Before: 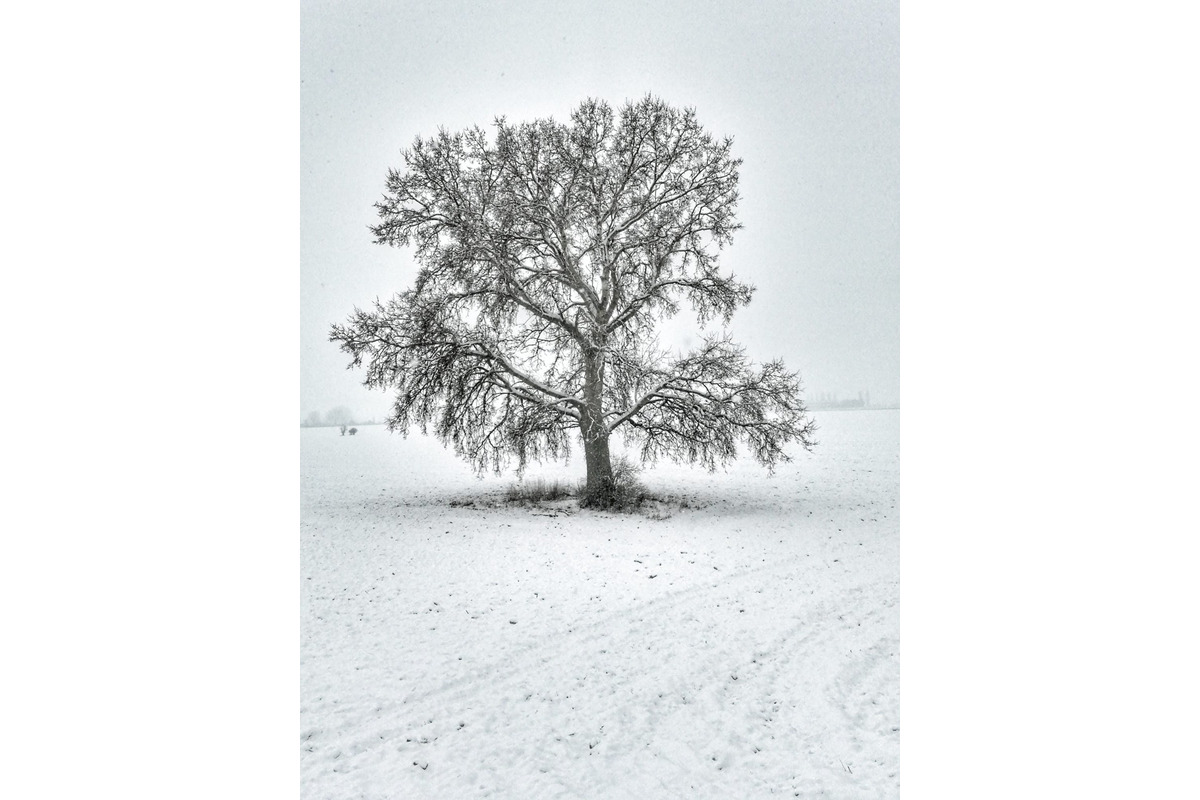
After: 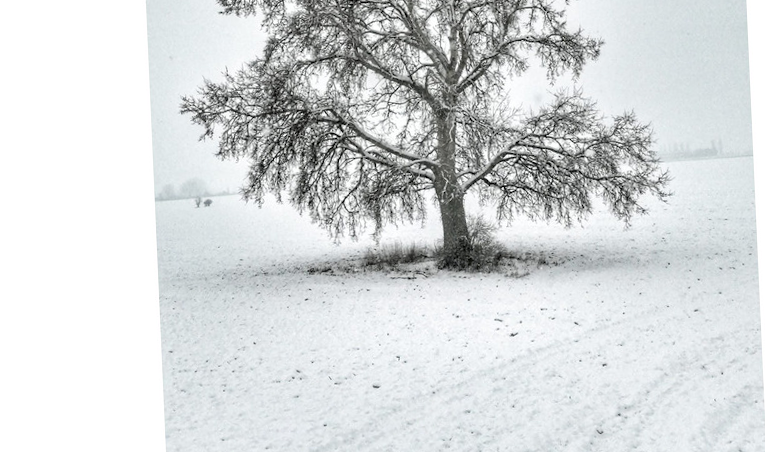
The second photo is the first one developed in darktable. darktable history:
crop: left 13.312%, top 31.28%, right 24.627%, bottom 15.582%
rotate and perspective: rotation -2.56°, automatic cropping off
